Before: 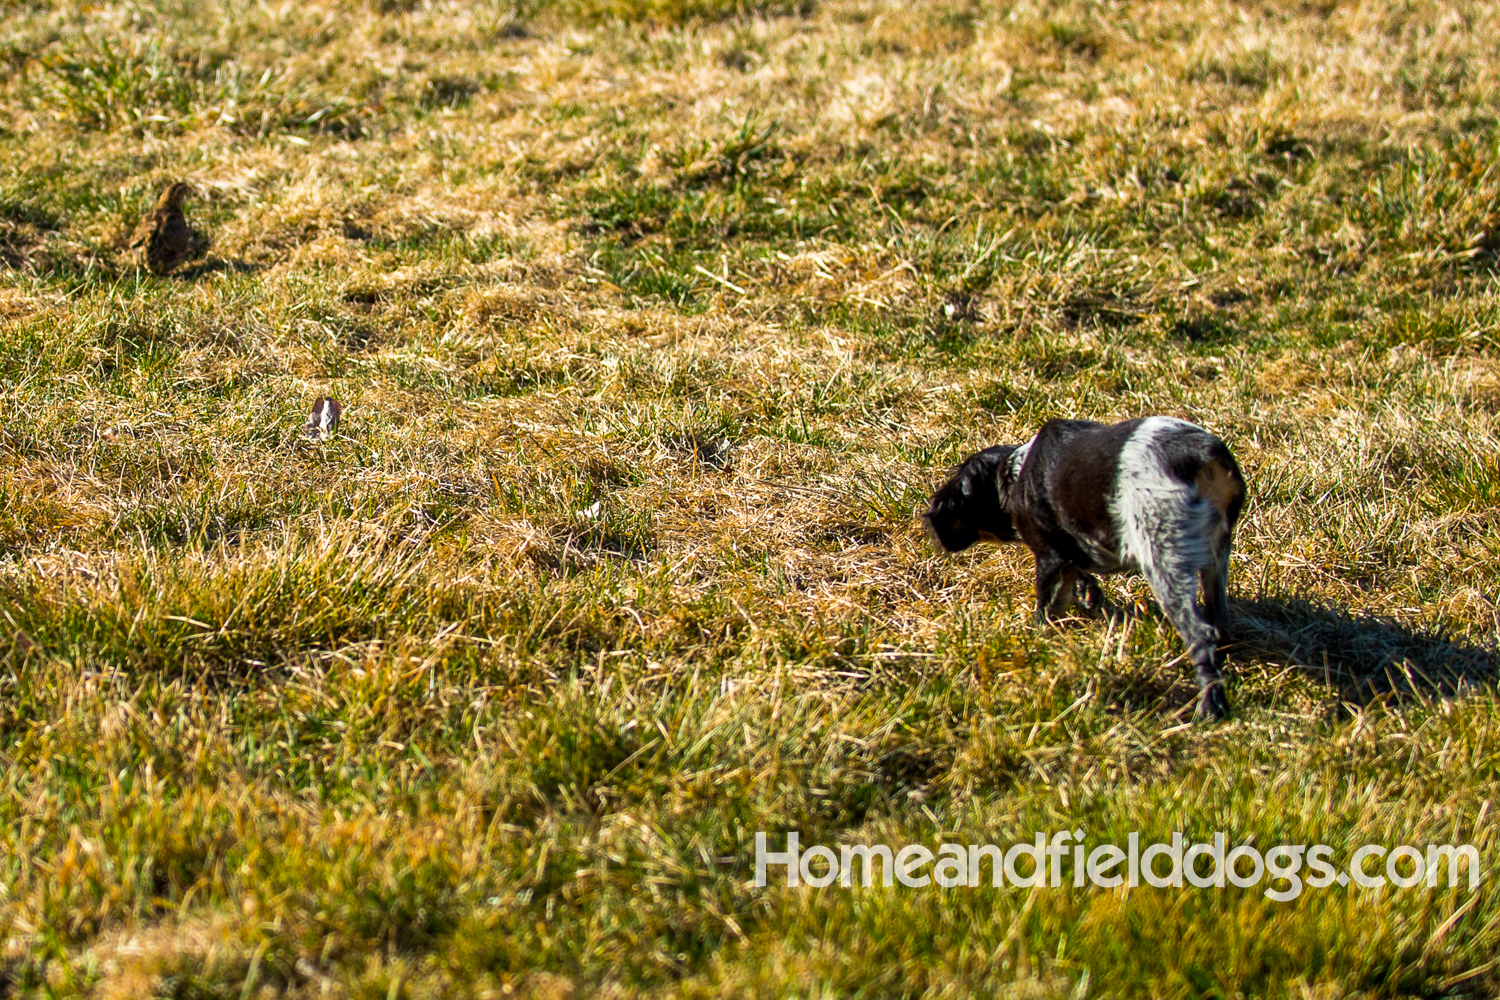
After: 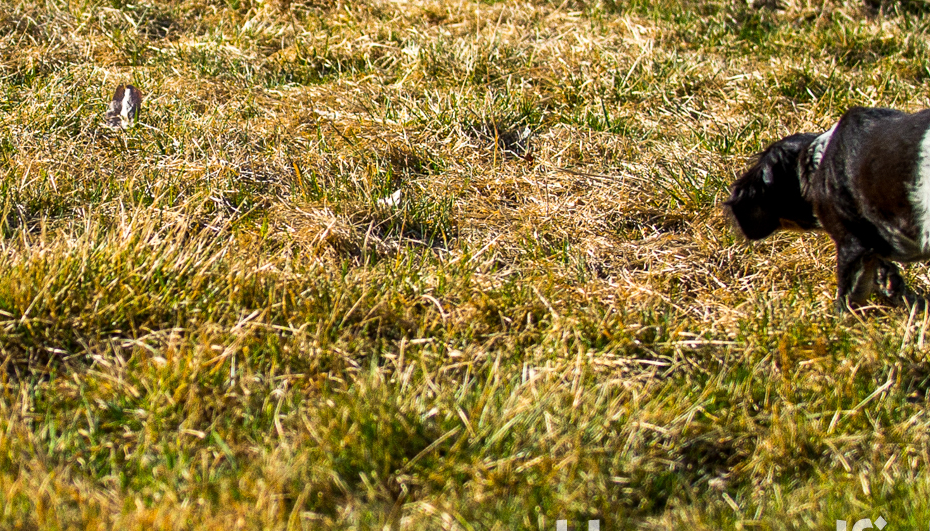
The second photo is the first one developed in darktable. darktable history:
grain: coarseness 0.09 ISO
crop: left 13.312%, top 31.28%, right 24.627%, bottom 15.582%
